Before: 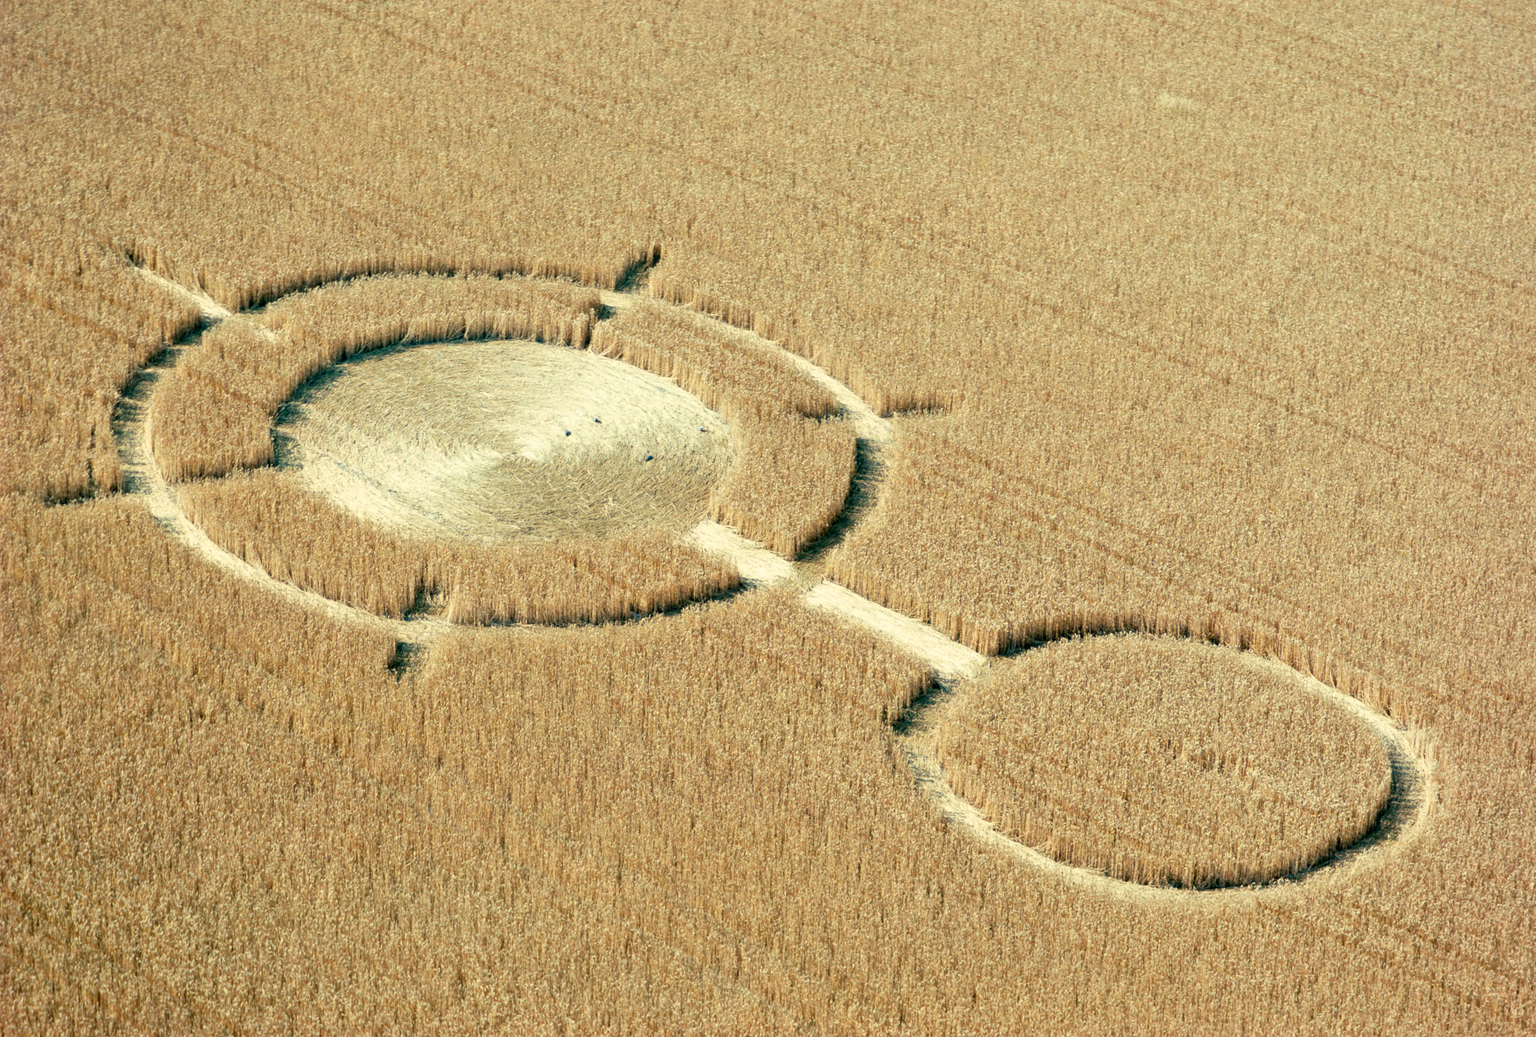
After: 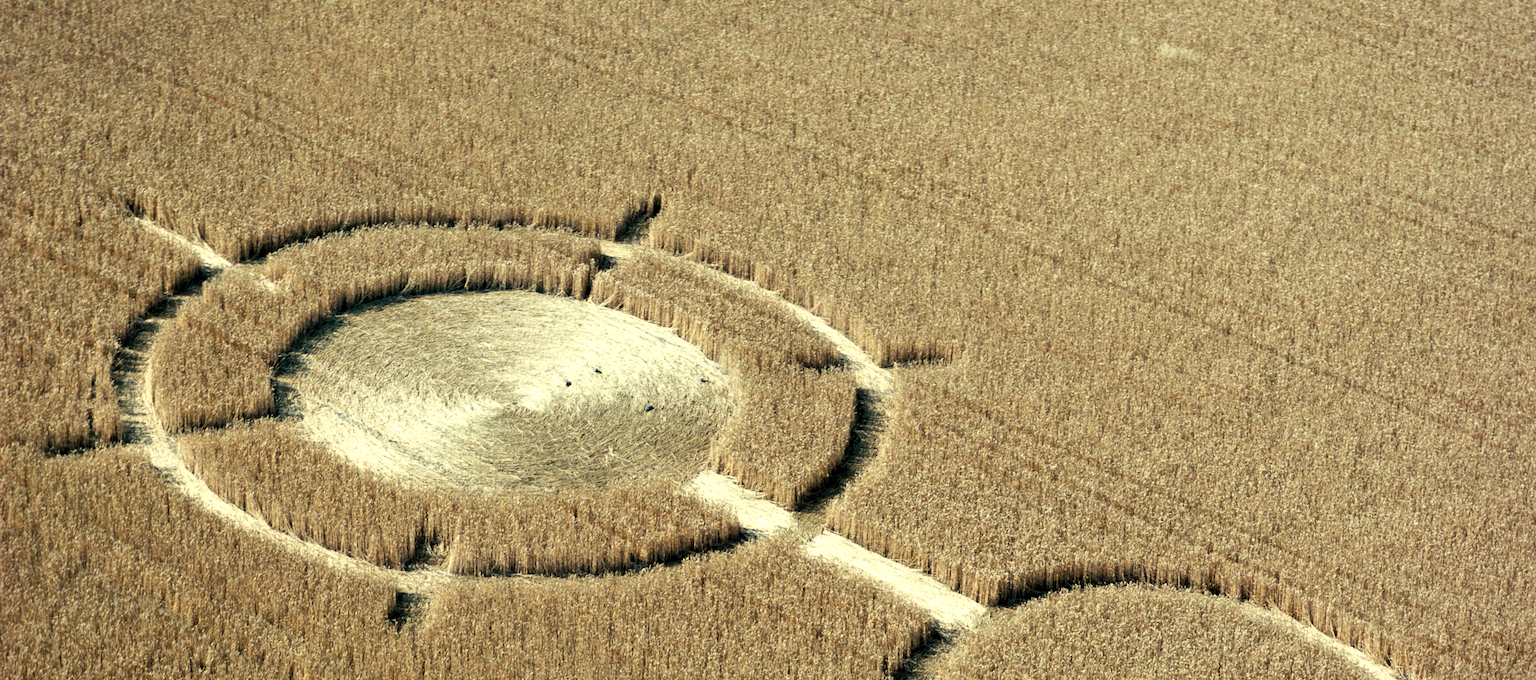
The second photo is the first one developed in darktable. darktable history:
levels: levels [0.101, 0.578, 0.953]
crop and rotate: top 4.848%, bottom 29.503%
